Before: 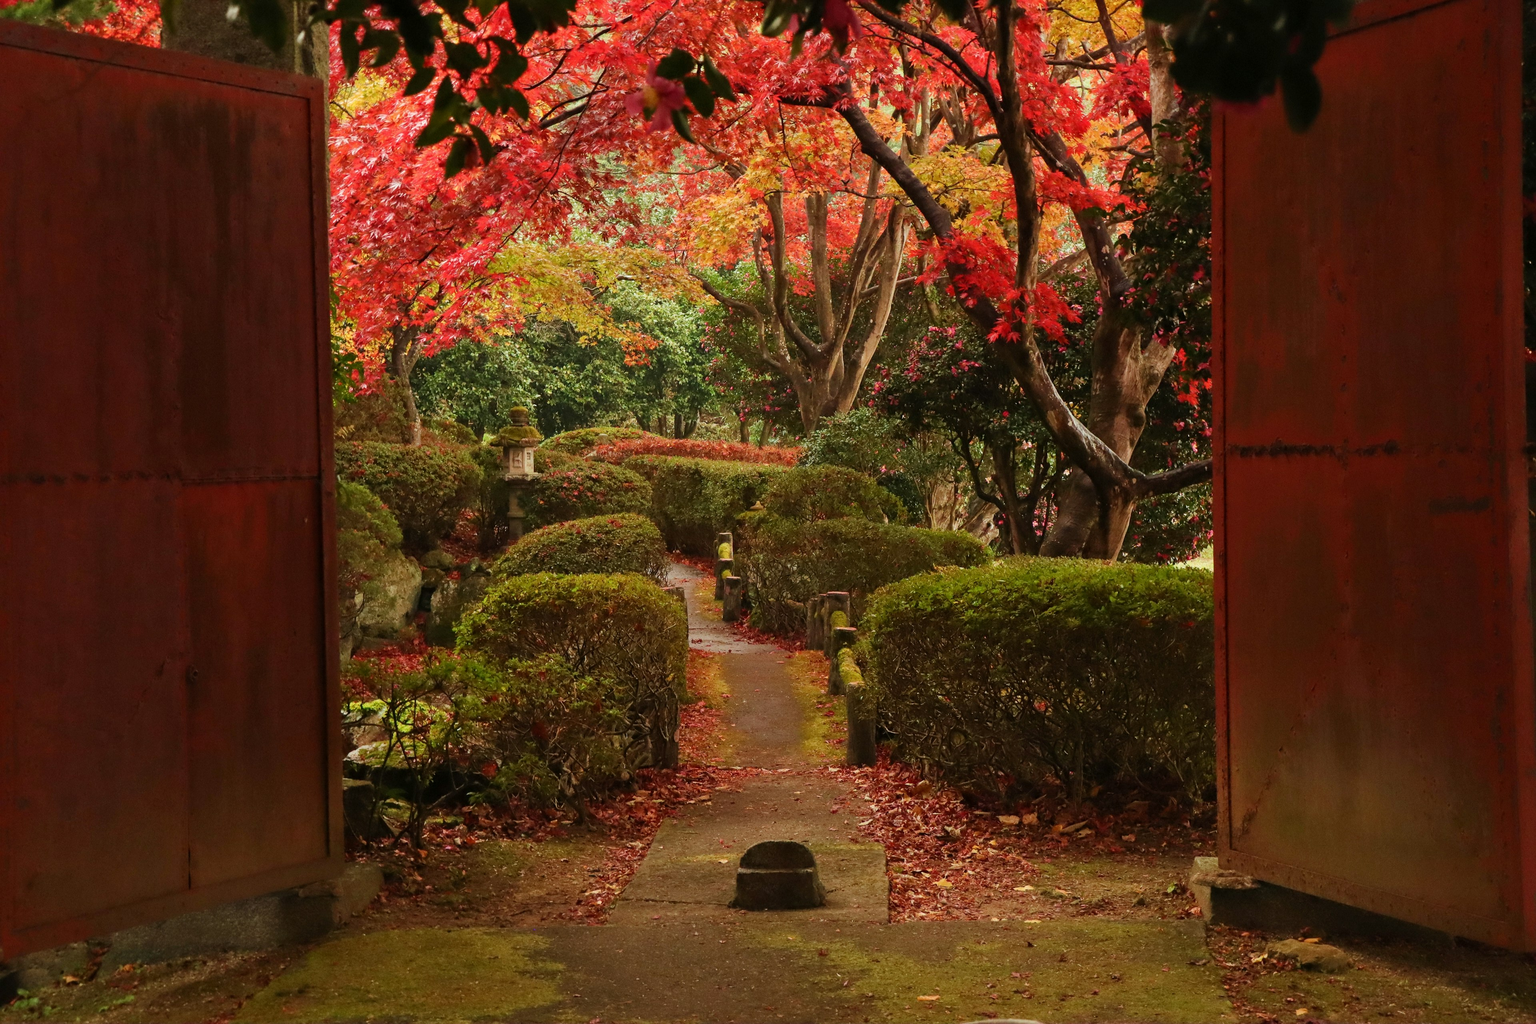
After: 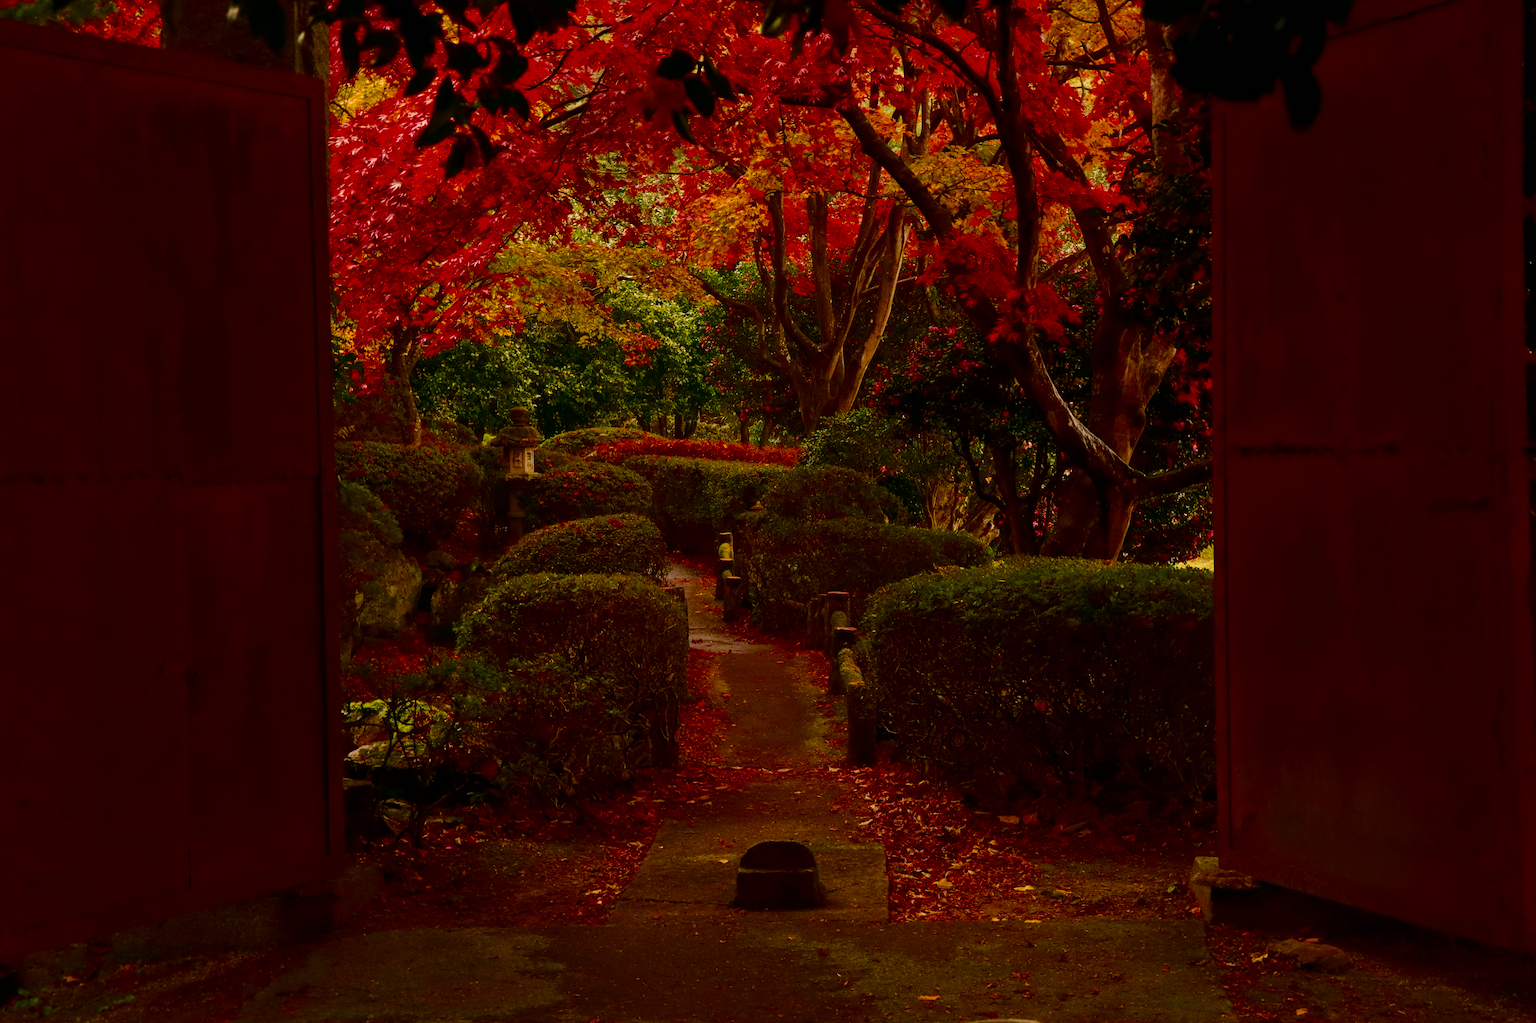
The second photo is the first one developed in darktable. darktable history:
white balance: red 0.986, blue 1.01
color balance rgb: perceptual saturation grading › global saturation 30%, global vibrance 20%
contrast brightness saturation: brightness -0.52
rotate and perspective: crop left 0, crop top 0
color correction: highlights a* 21.16, highlights b* 19.61
